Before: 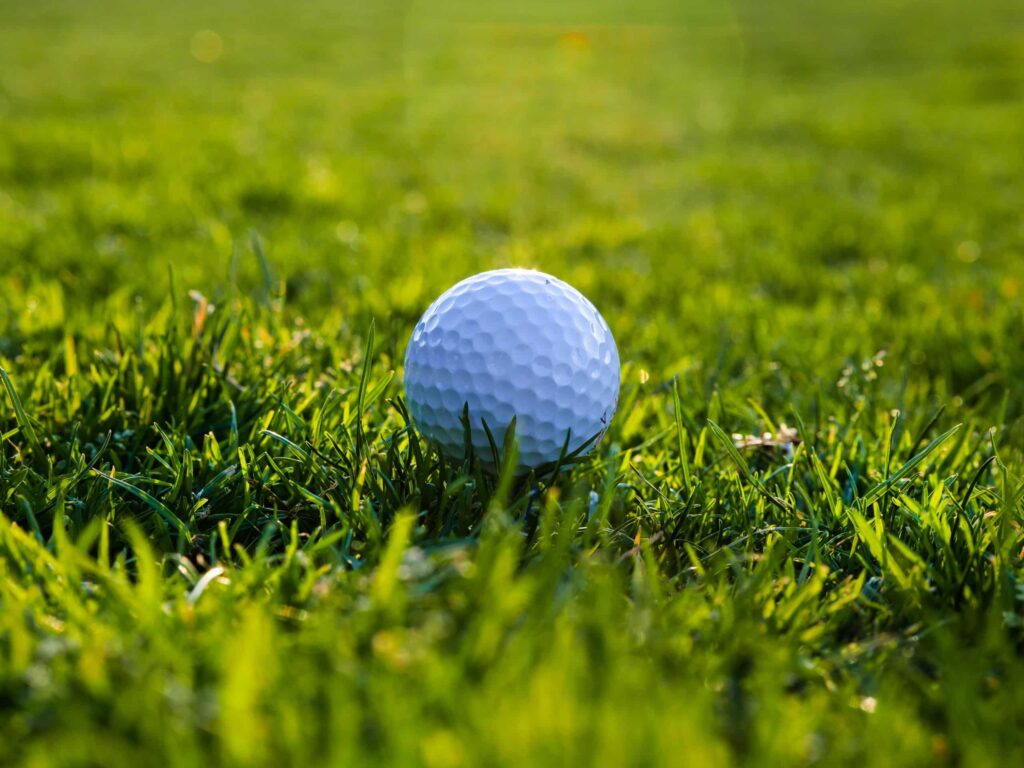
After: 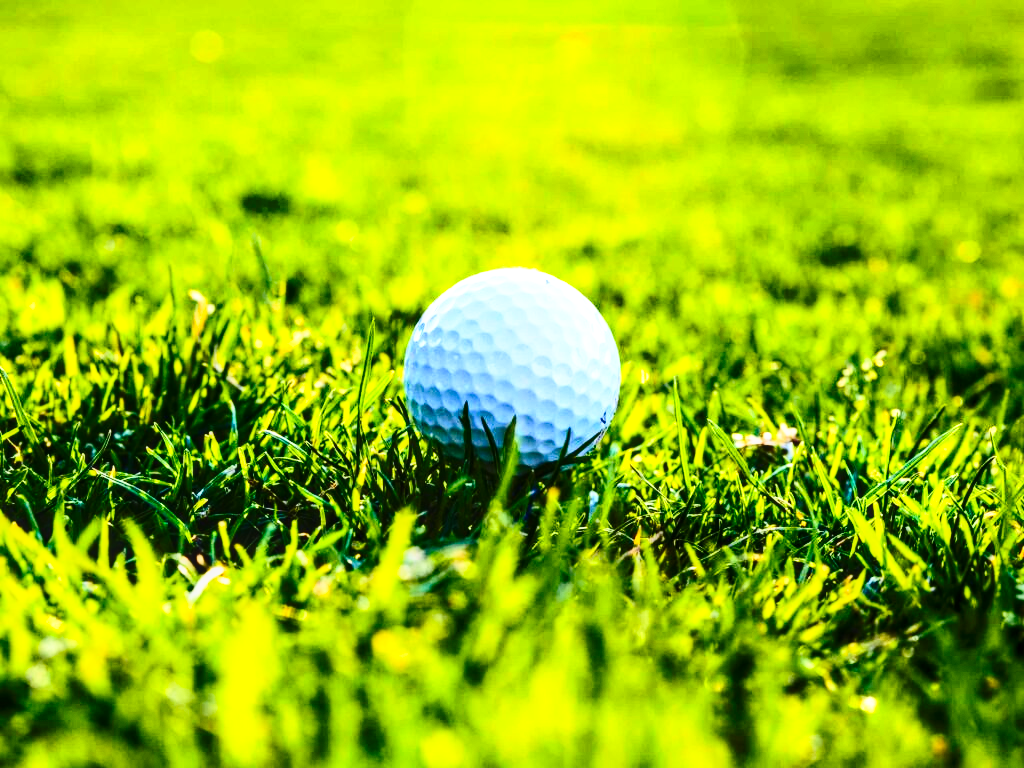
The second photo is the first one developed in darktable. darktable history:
contrast brightness saturation: contrast 0.4, brightness 0.1, saturation 0.21
shadows and highlights: shadows 22.7, highlights -48.71, soften with gaussian
local contrast: highlights 55%, shadows 52%, detail 130%, midtone range 0.452
base curve: curves: ch0 [(0, 0) (0.026, 0.03) (0.109, 0.232) (0.351, 0.748) (0.669, 0.968) (1, 1)], preserve colors none
